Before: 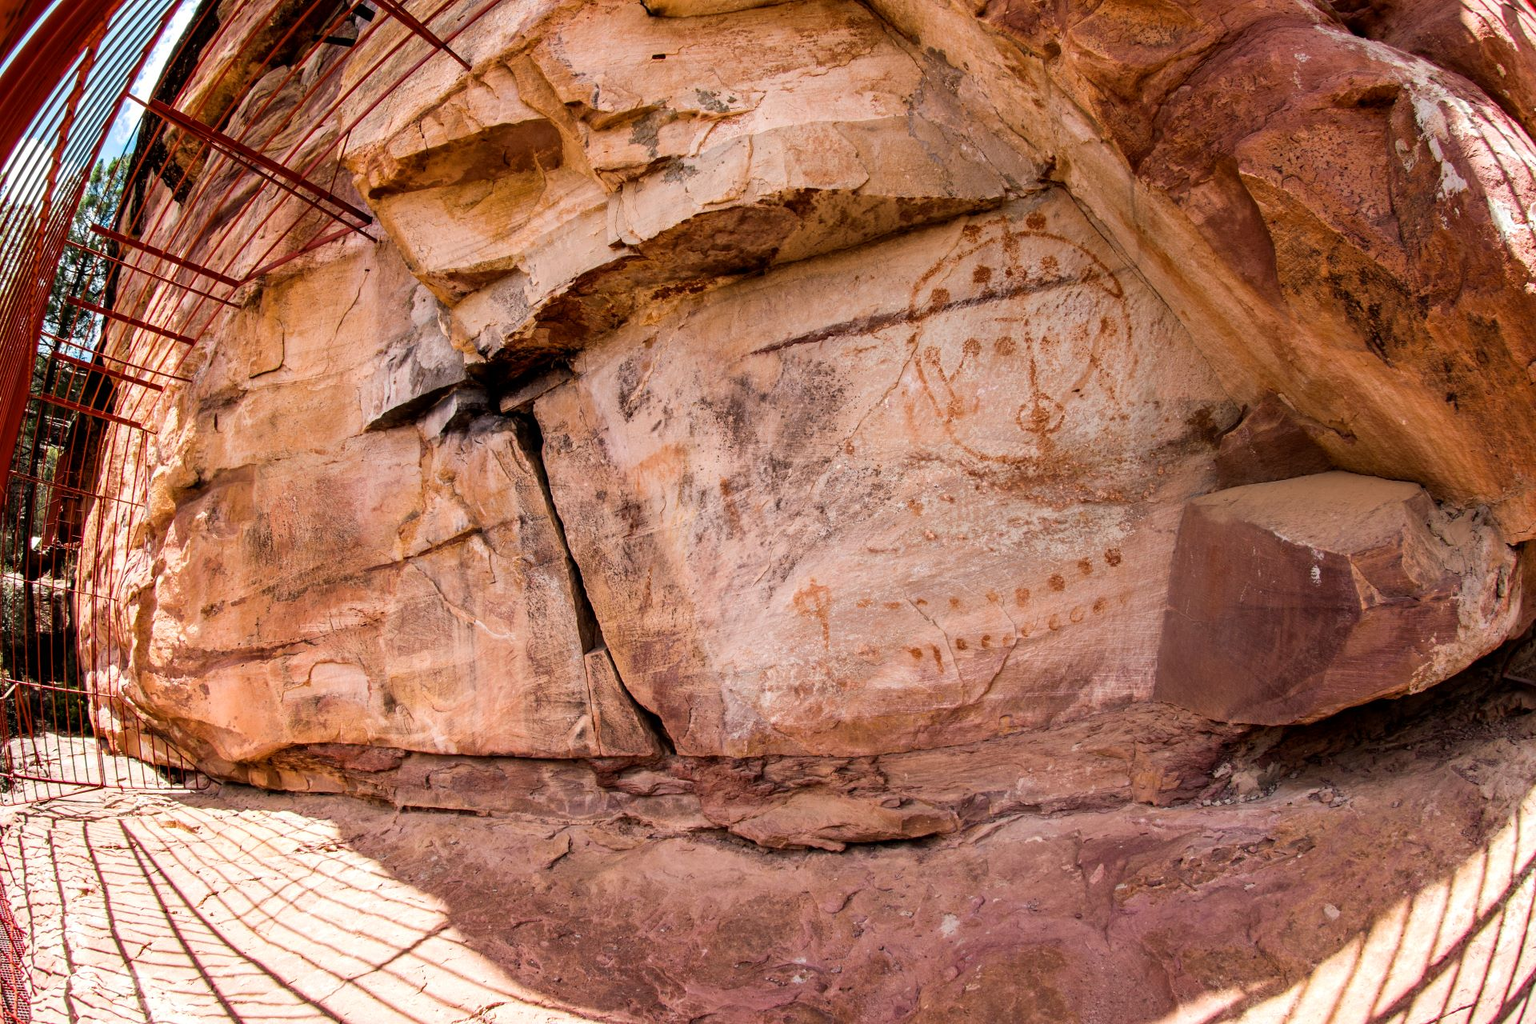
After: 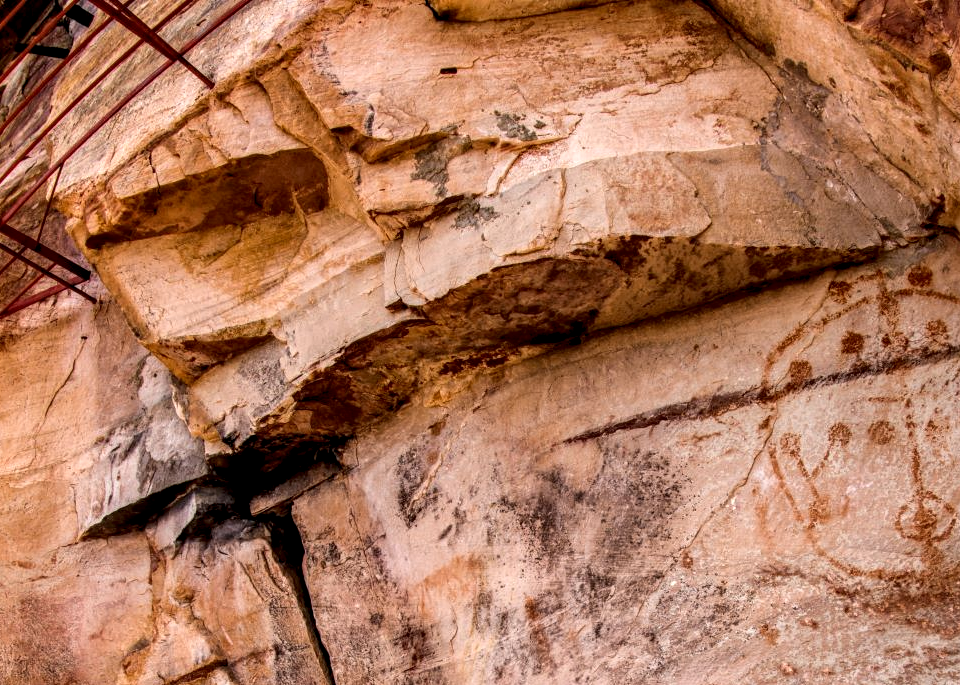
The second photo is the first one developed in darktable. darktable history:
crop: left 19.556%, right 30.401%, bottom 46.458%
local contrast: detail 150%
